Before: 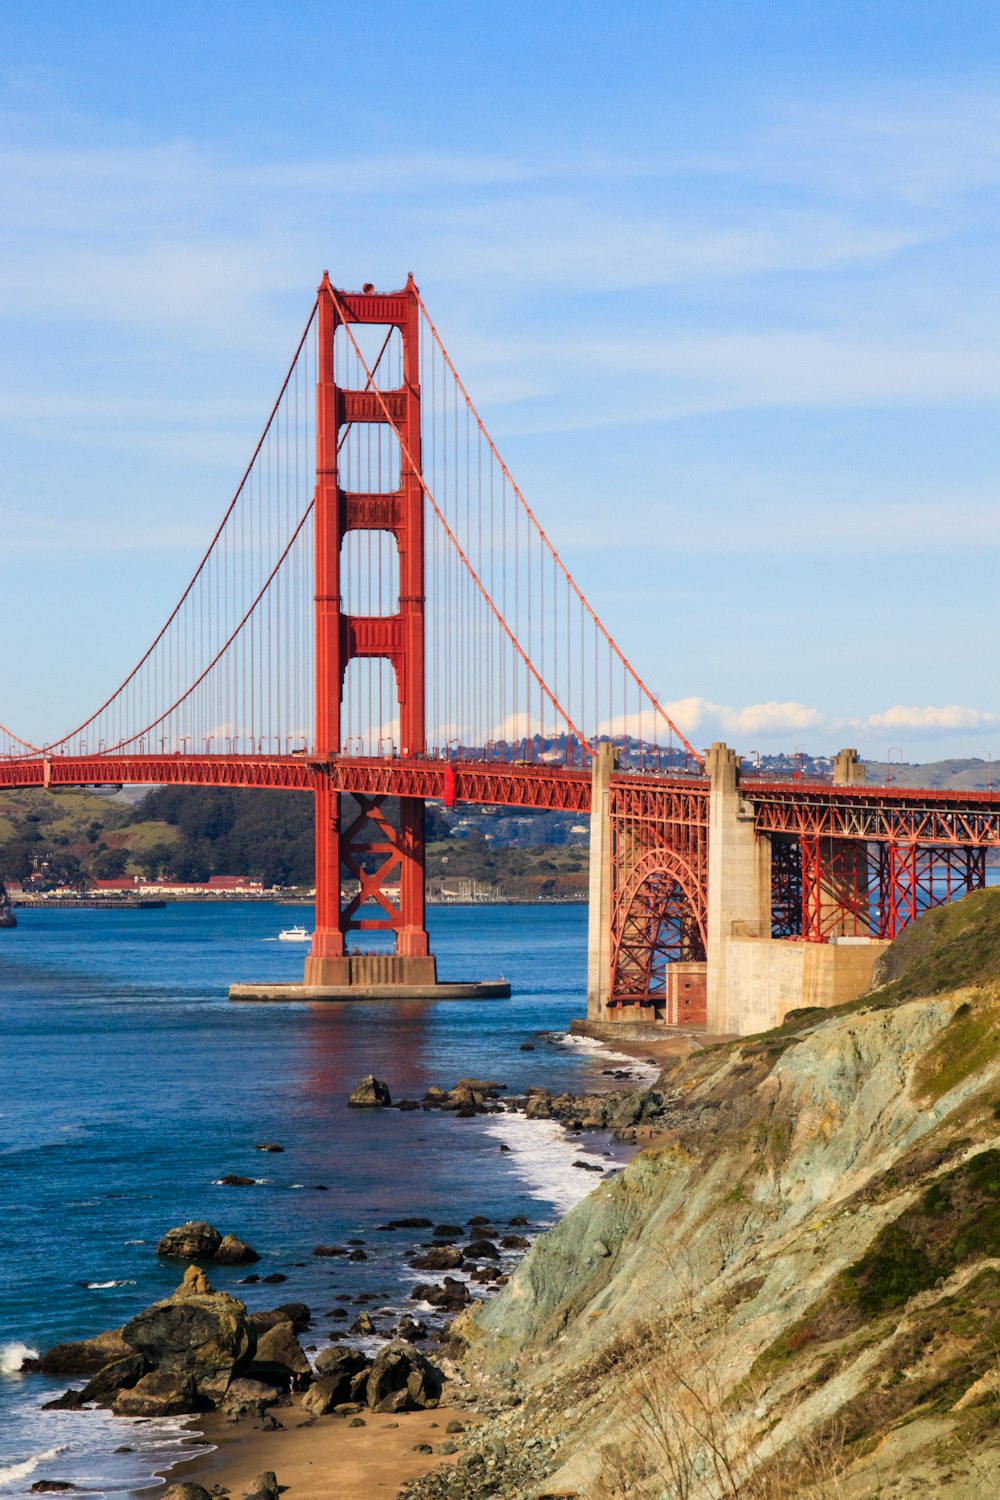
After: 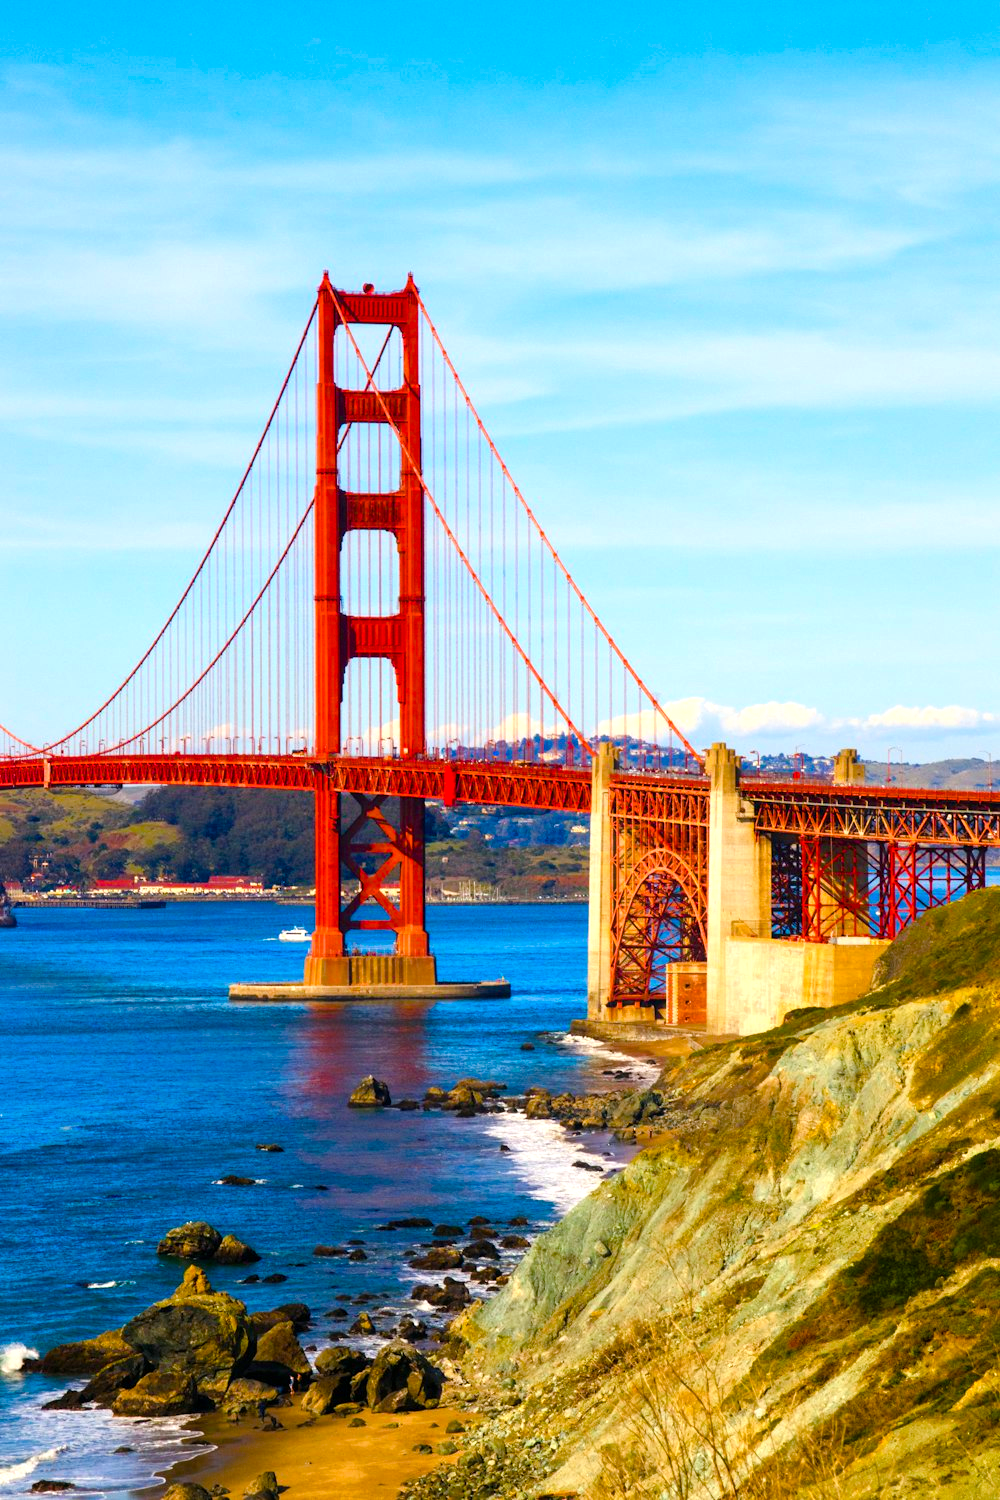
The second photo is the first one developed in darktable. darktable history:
color balance rgb: linear chroma grading › shadows 9.773%, linear chroma grading › highlights 10.976%, linear chroma grading › global chroma 15.378%, linear chroma grading › mid-tones 14.686%, perceptual saturation grading › global saturation 21.175%, perceptual saturation grading › highlights -19.823%, perceptual saturation grading › shadows 29.335%, perceptual brilliance grading › global brilliance 12.3%, global vibrance 20%
